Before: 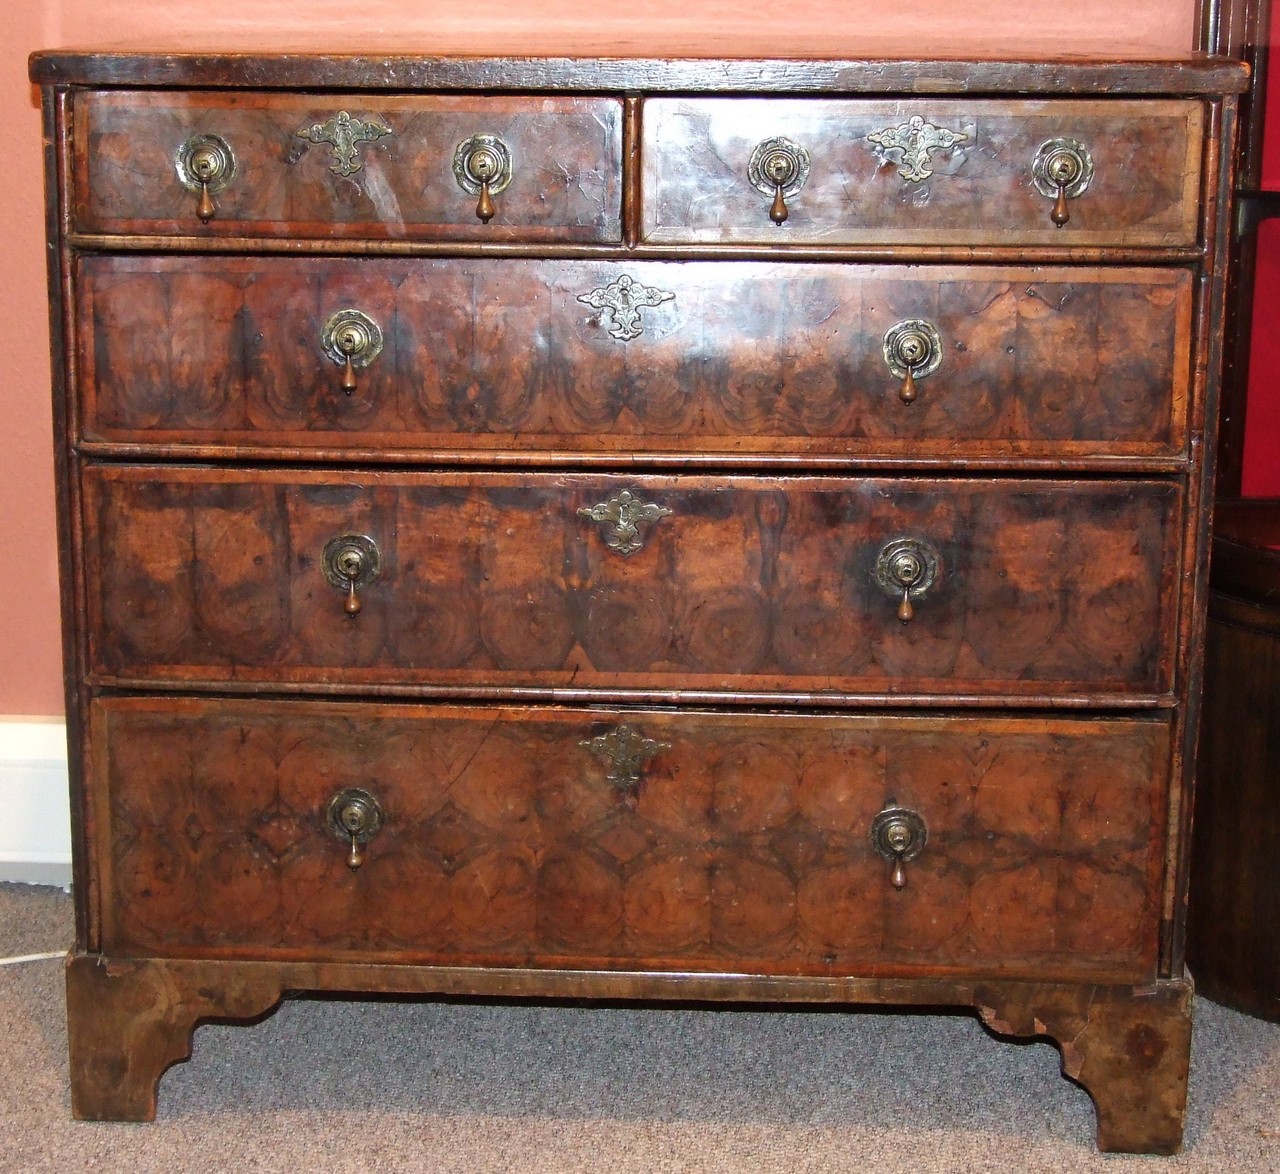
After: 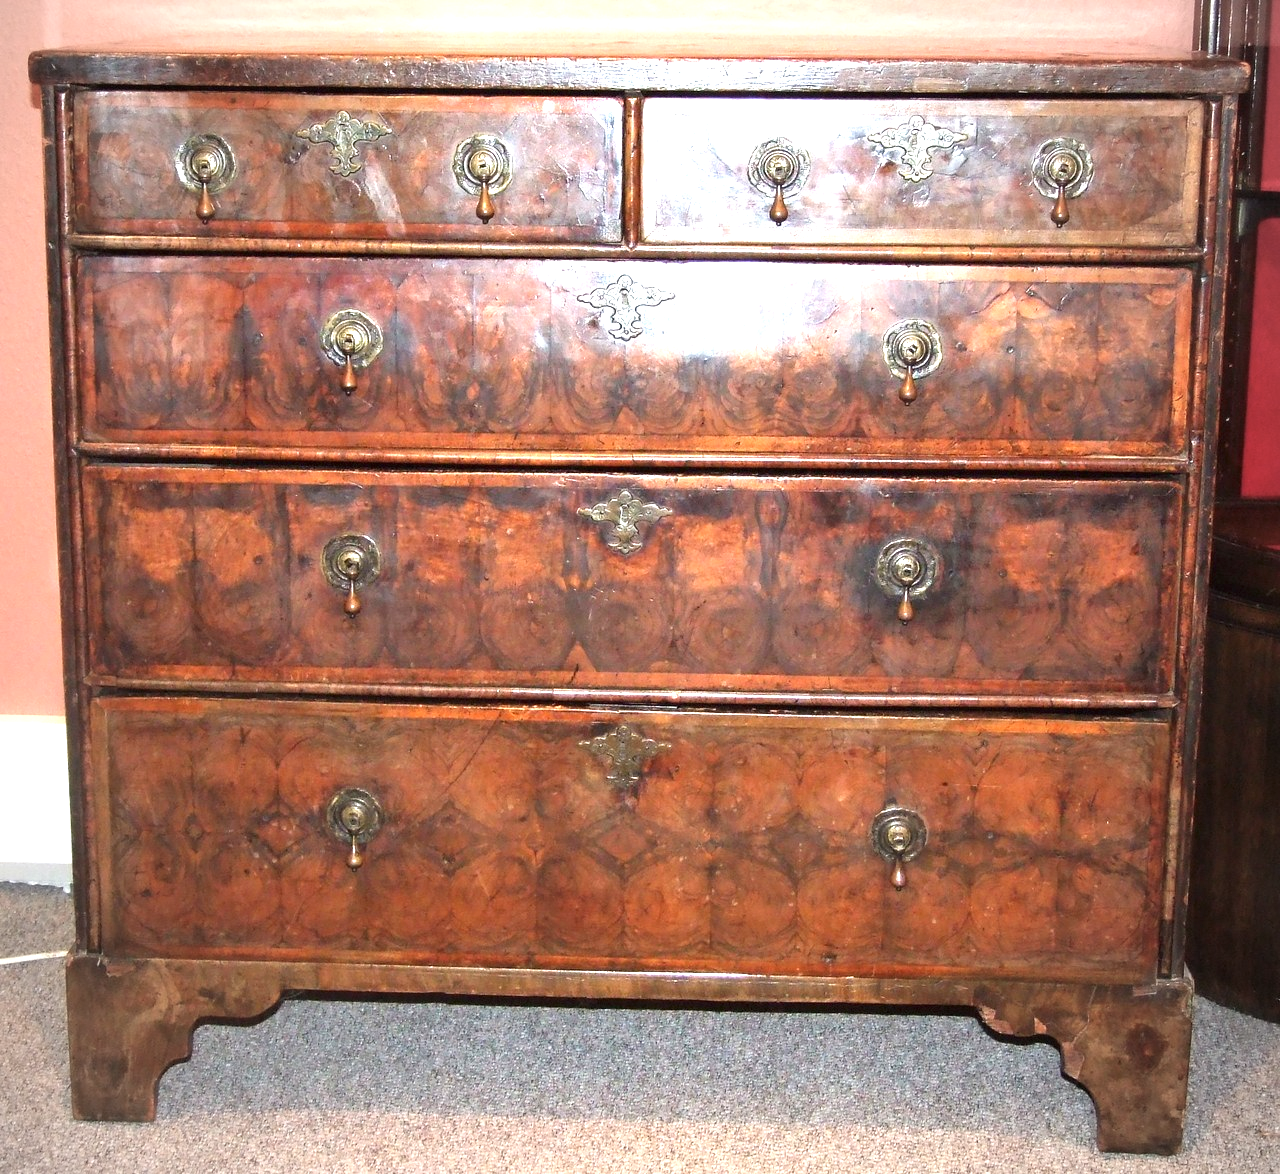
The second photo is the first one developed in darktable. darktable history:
vignetting: fall-off start 74.1%, fall-off radius 66.02%
exposure: black level correction 0, exposure 1.199 EV, compensate exposure bias true, compensate highlight preservation false
